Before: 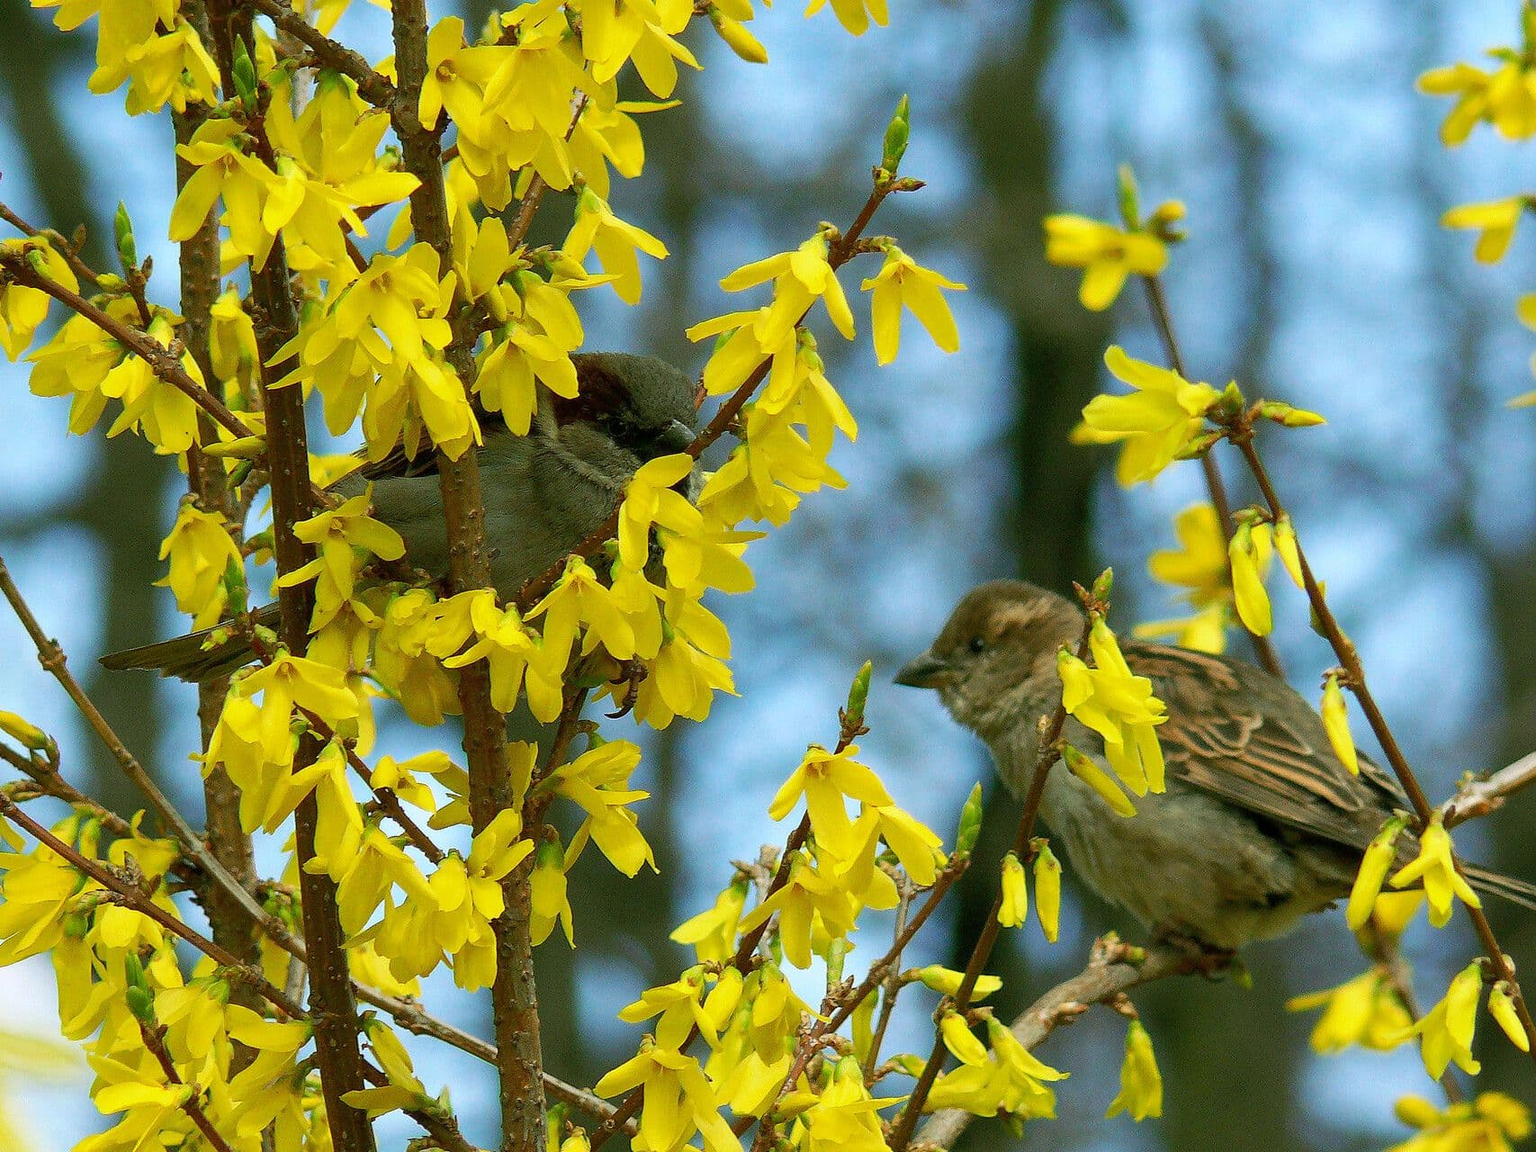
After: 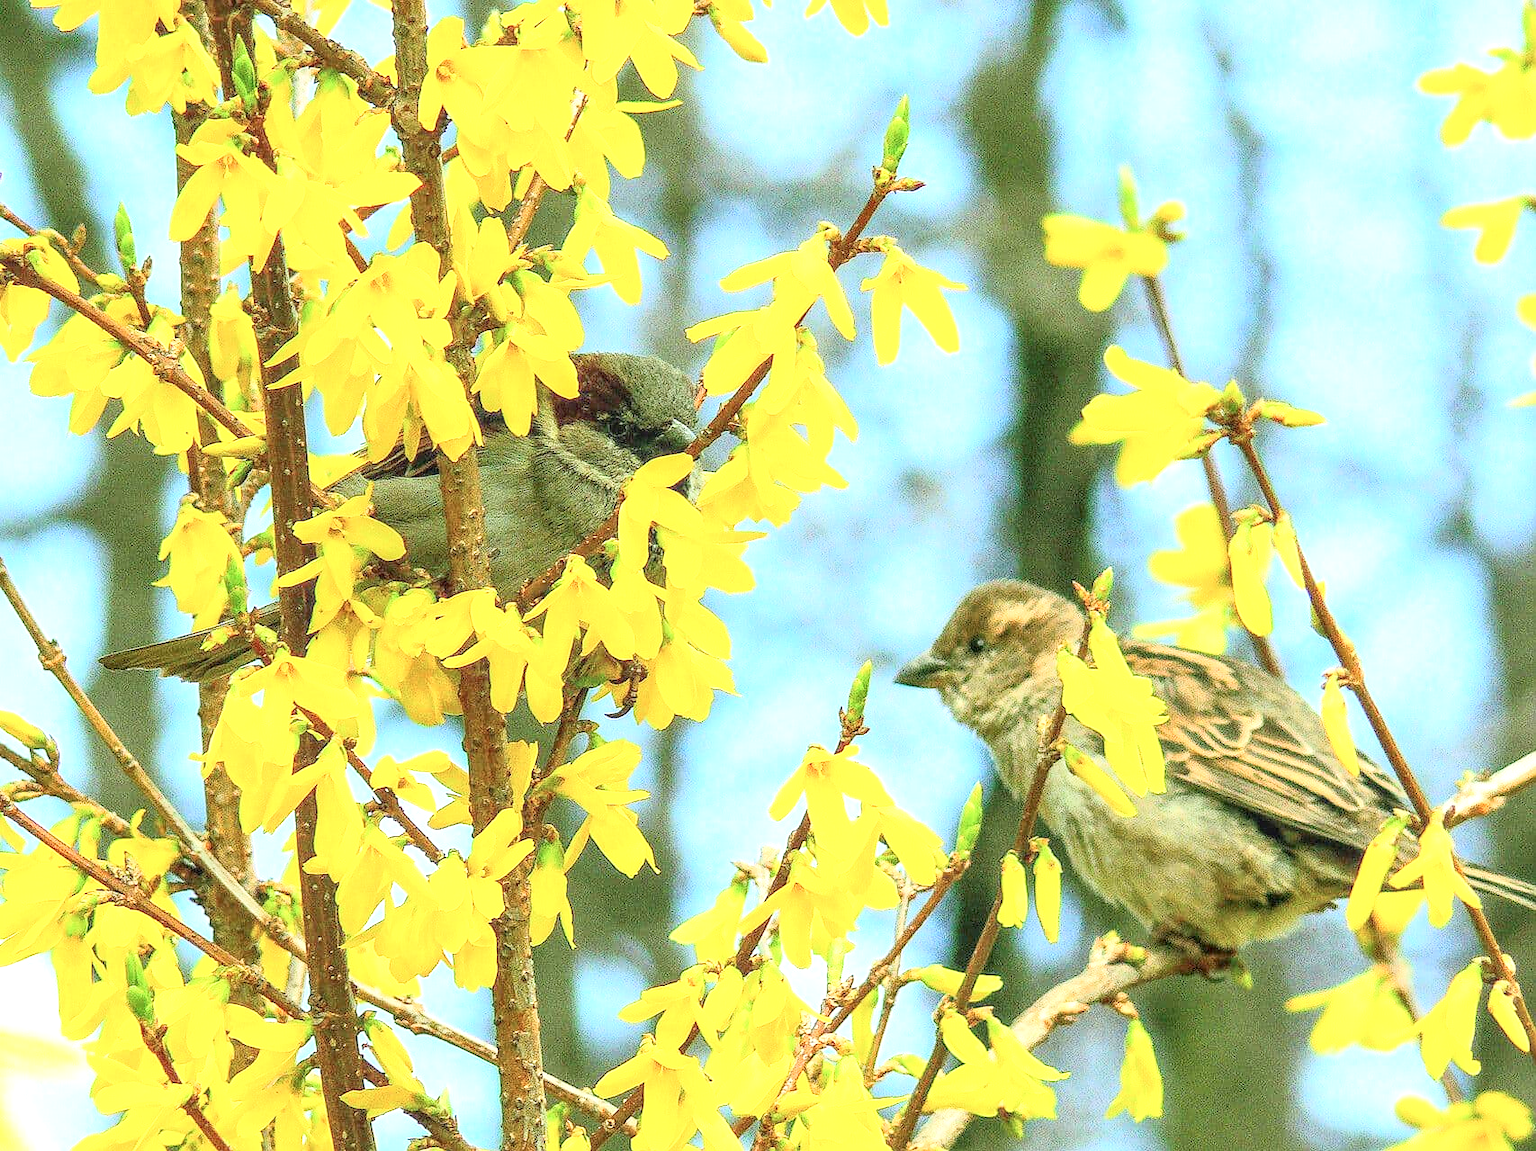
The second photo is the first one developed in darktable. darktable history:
local contrast: highlights 6%, shadows 6%, detail 134%
sharpen: radius 1.285, amount 0.29, threshold 0.226
color balance rgb: perceptual saturation grading › global saturation -1.248%, global vibrance -24.5%
base curve: curves: ch0 [(0, 0) (0.088, 0.125) (0.176, 0.251) (0.354, 0.501) (0.613, 0.749) (1, 0.877)]
exposure: black level correction 0, exposure 1.74 EV, compensate highlight preservation false
